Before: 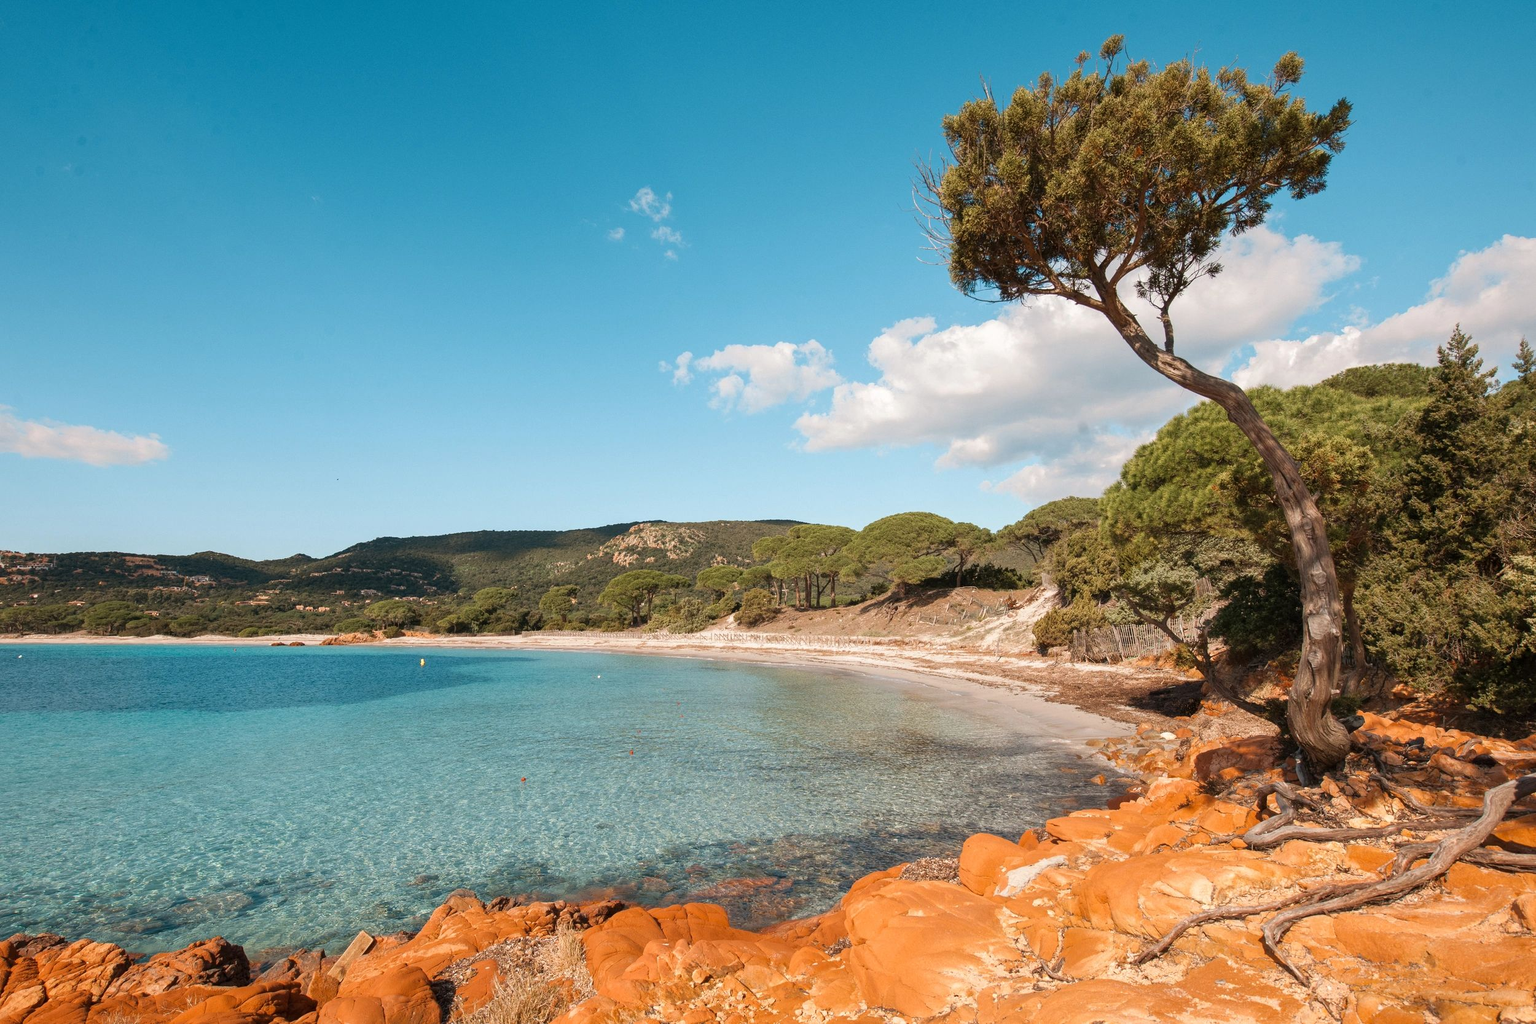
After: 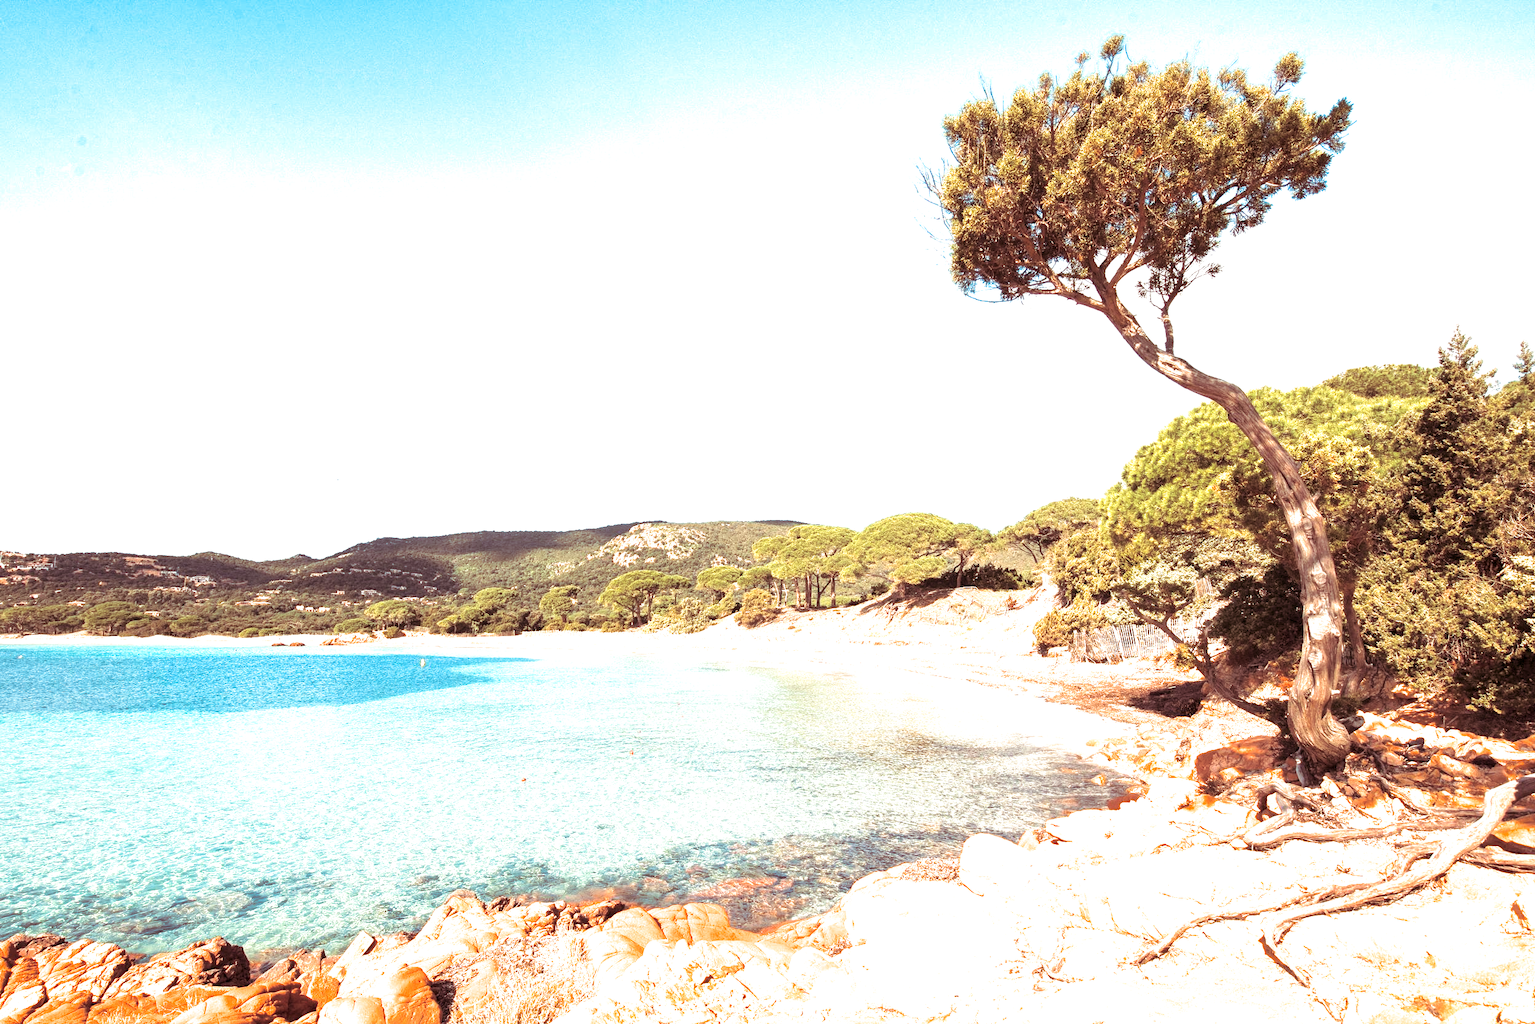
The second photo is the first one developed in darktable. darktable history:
split-toning: on, module defaults
exposure: black level correction 0.001, exposure 1.822 EV, compensate exposure bias true, compensate highlight preservation false
